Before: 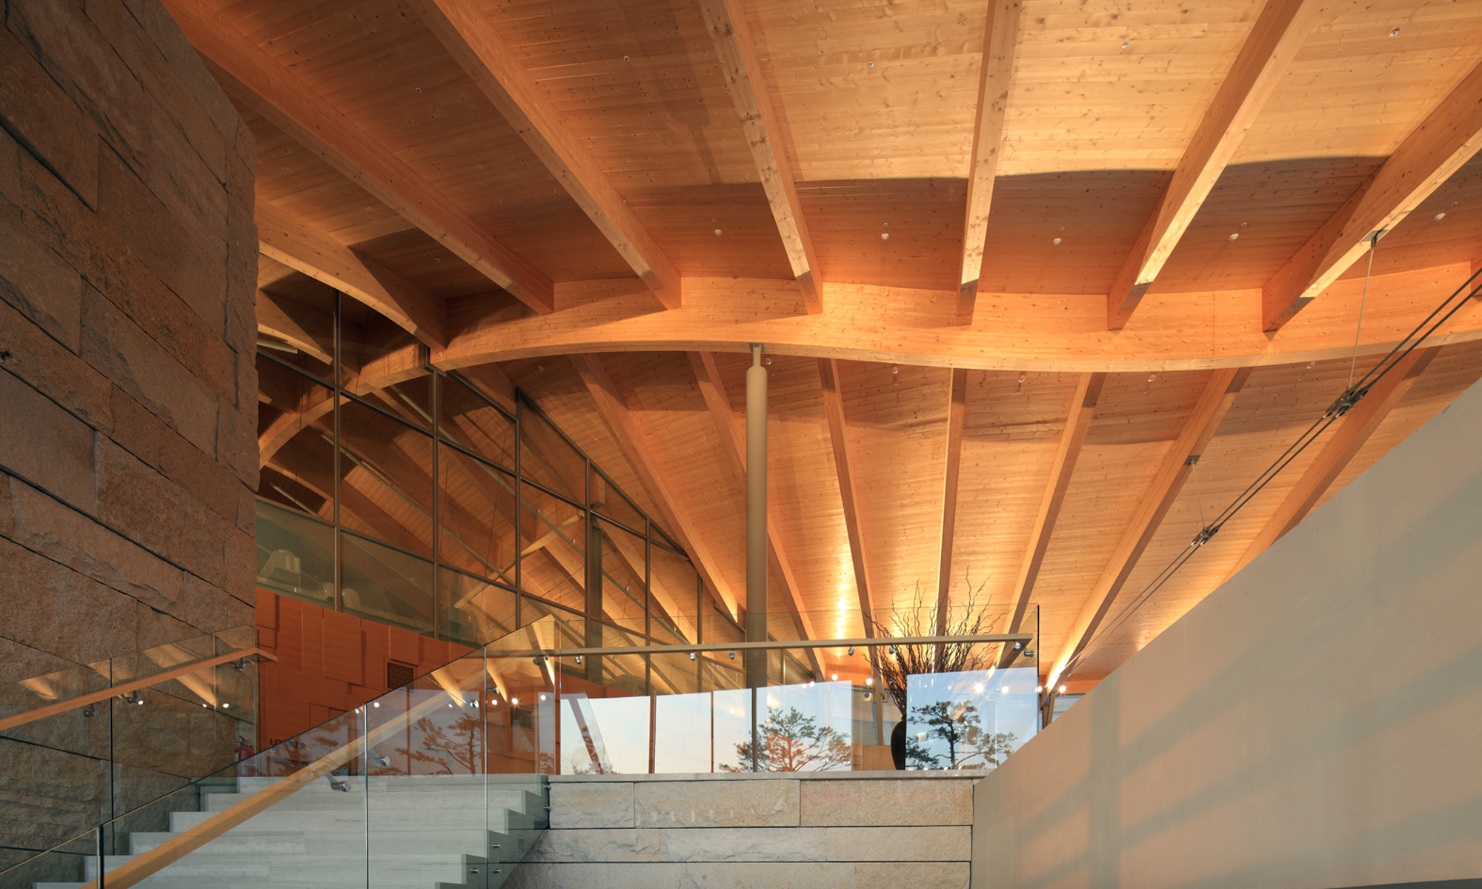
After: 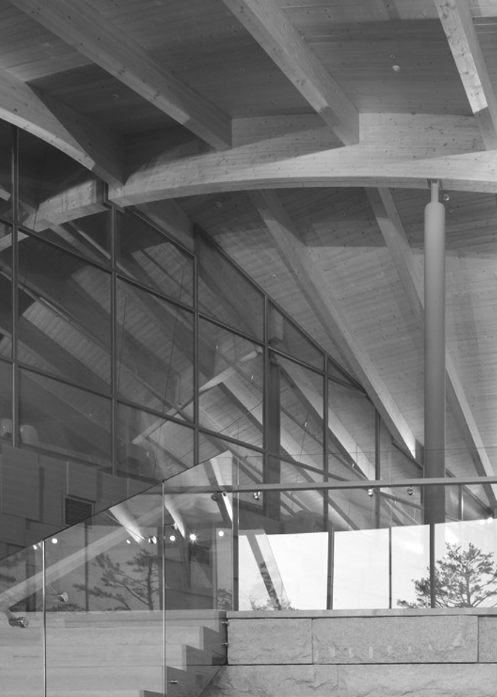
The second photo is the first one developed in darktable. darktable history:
color balance rgb: perceptual saturation grading › global saturation 36%, perceptual brilliance grading › global brilliance 10%, global vibrance 20%
crop and rotate: left 21.77%, top 18.528%, right 44.676%, bottom 2.997%
exposure: black level correction -0.014, exposure -0.193 EV, compensate highlight preservation false
monochrome: on, module defaults
color calibration: illuminant as shot in camera, x 0.358, y 0.373, temperature 4628.91 K
